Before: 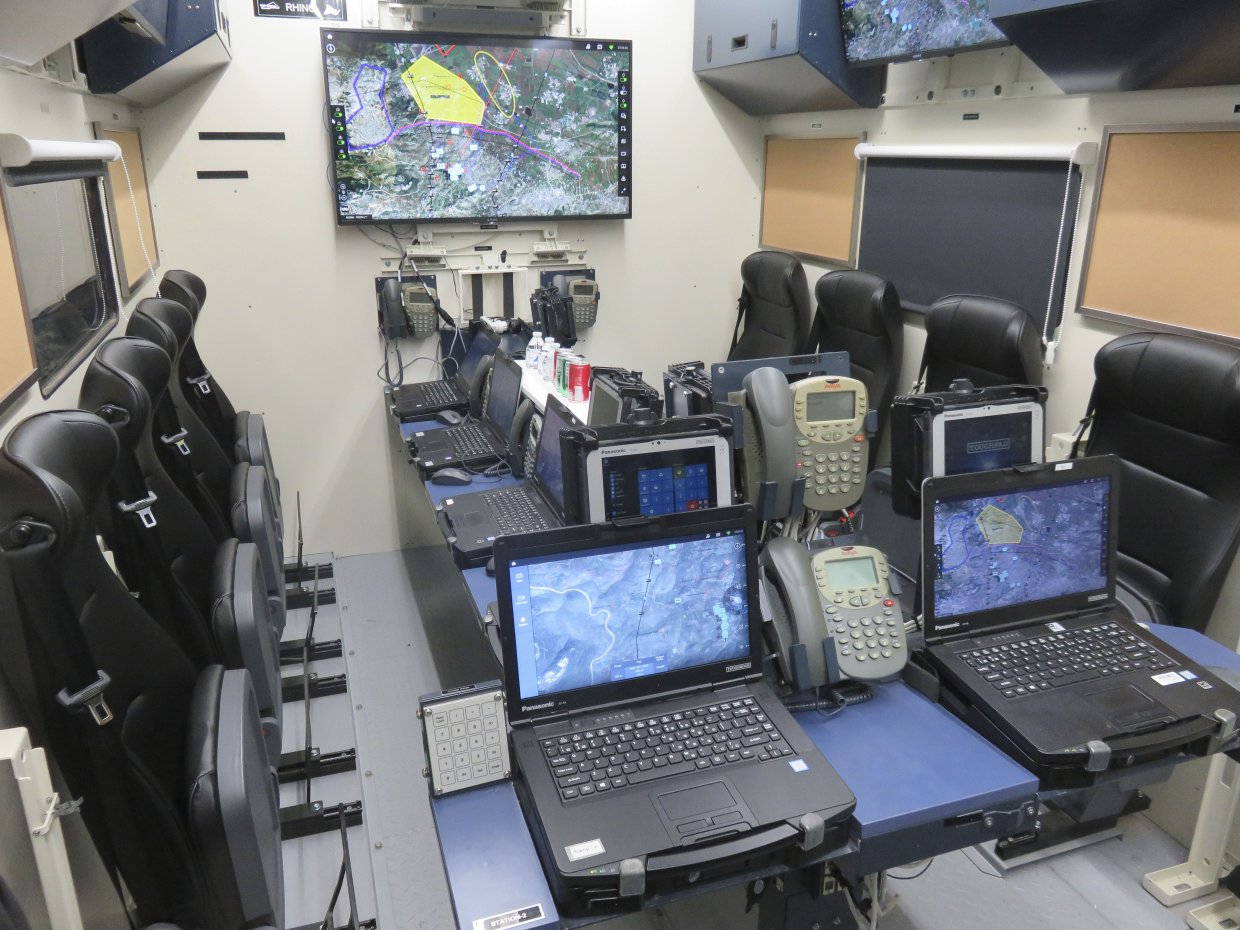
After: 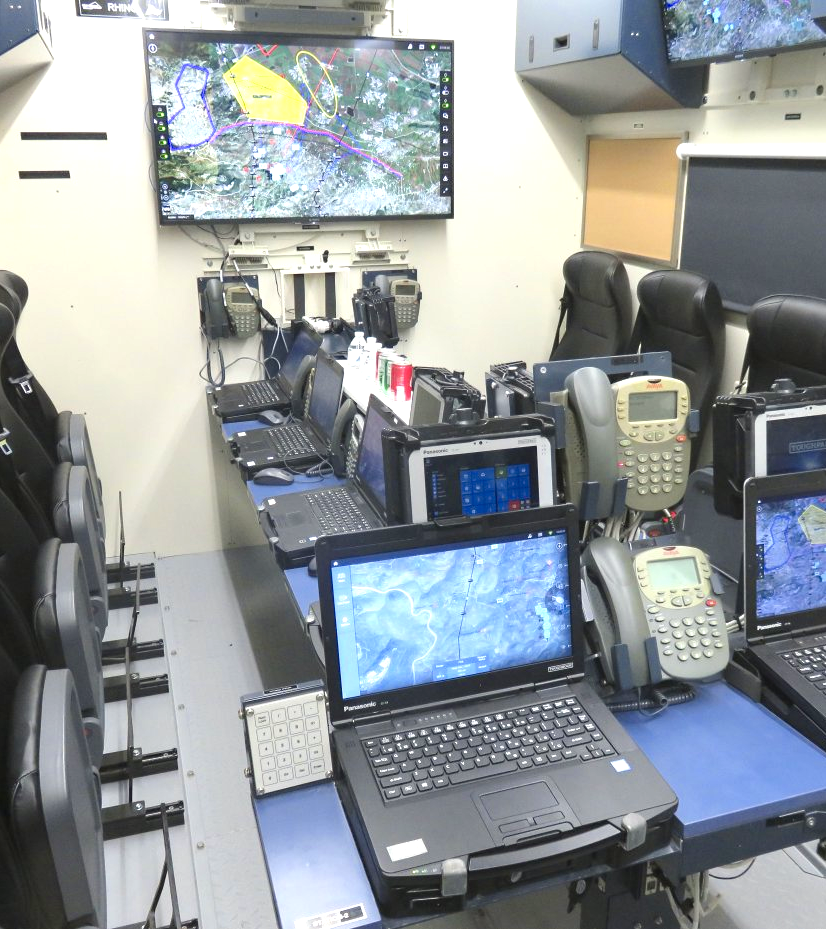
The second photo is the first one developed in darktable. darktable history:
crop and rotate: left 14.36%, right 18.947%
color calibration: output R [0.994, 0.059, -0.119, 0], output G [-0.036, 1.09, -0.119, 0], output B [0.078, -0.108, 0.961, 0], illuminant same as pipeline (D50), adaptation XYZ, x 0.345, y 0.357, temperature 5010.08 K
exposure: exposure 0.72 EV, compensate highlight preservation false
sharpen: radius 5.367, amount 0.311, threshold 26.179
